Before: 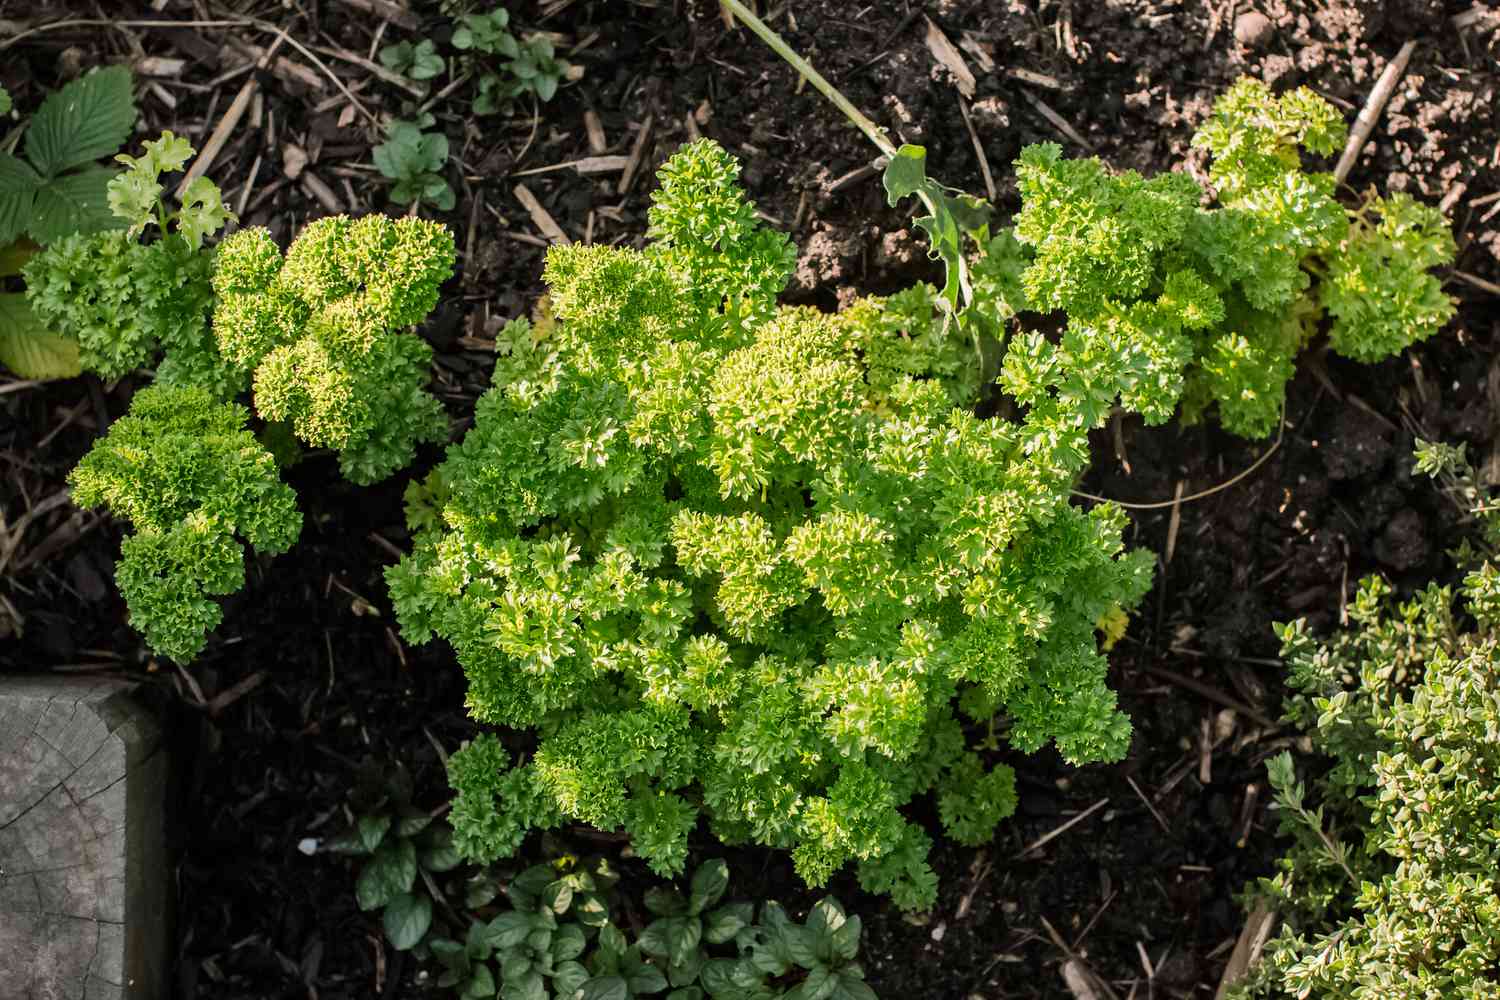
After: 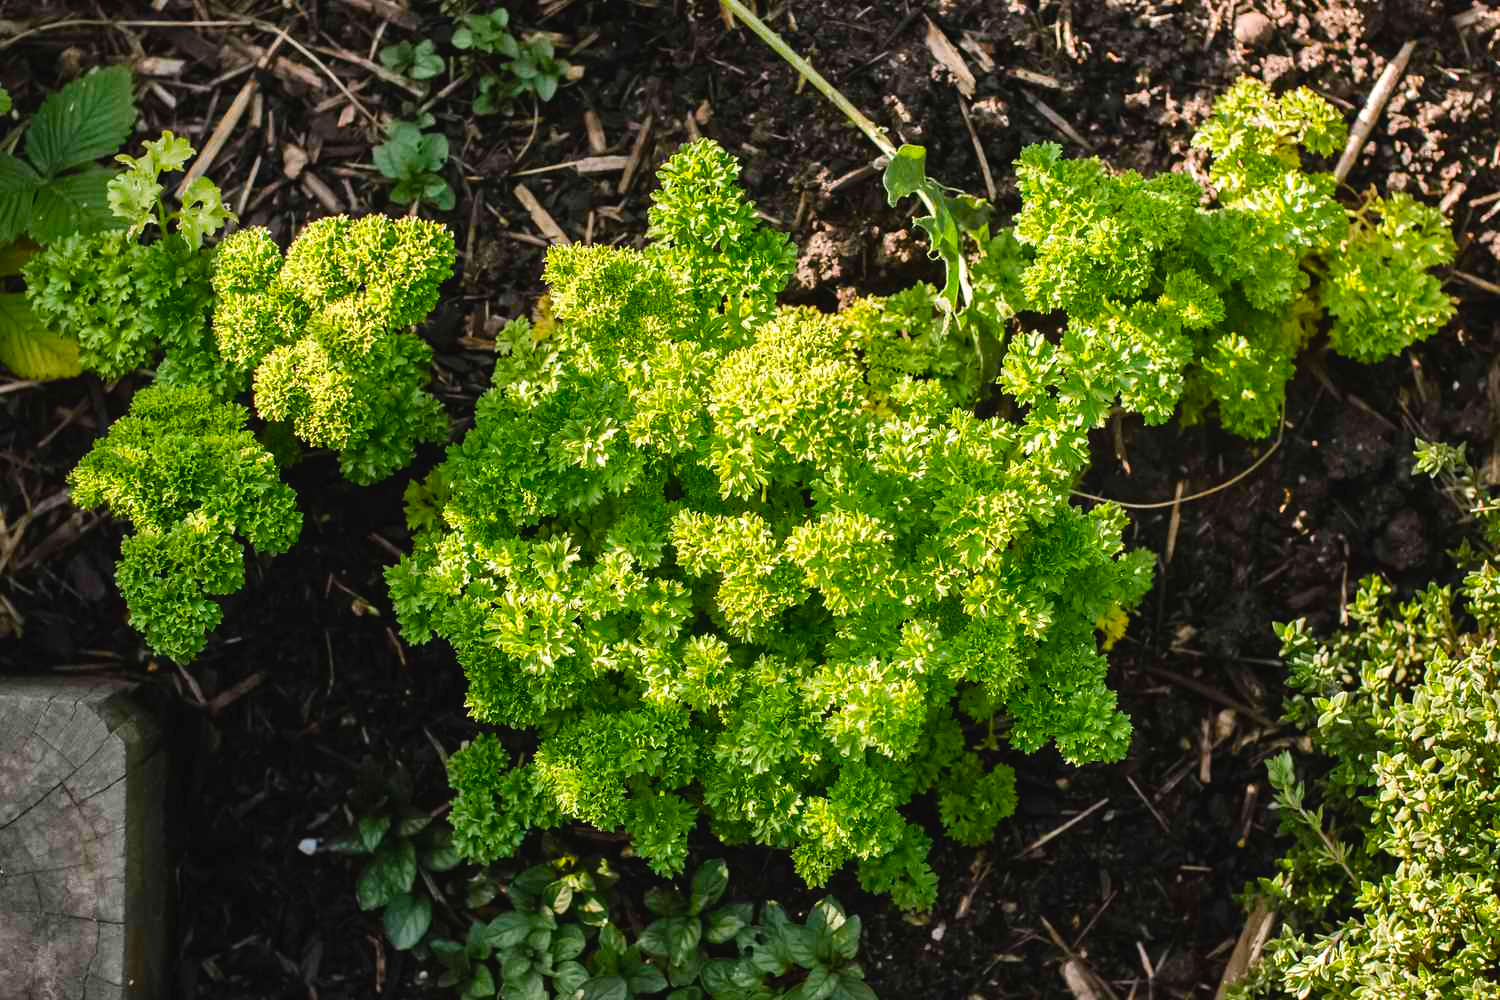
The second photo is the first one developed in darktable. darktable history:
color balance rgb: global offset › luminance 0.483%, global offset › hue 170.45°, perceptual saturation grading › global saturation 20%, perceptual saturation grading › highlights -25.467%, perceptual saturation grading › shadows 23.956%, global vibrance 35.328%, contrast 10.034%
